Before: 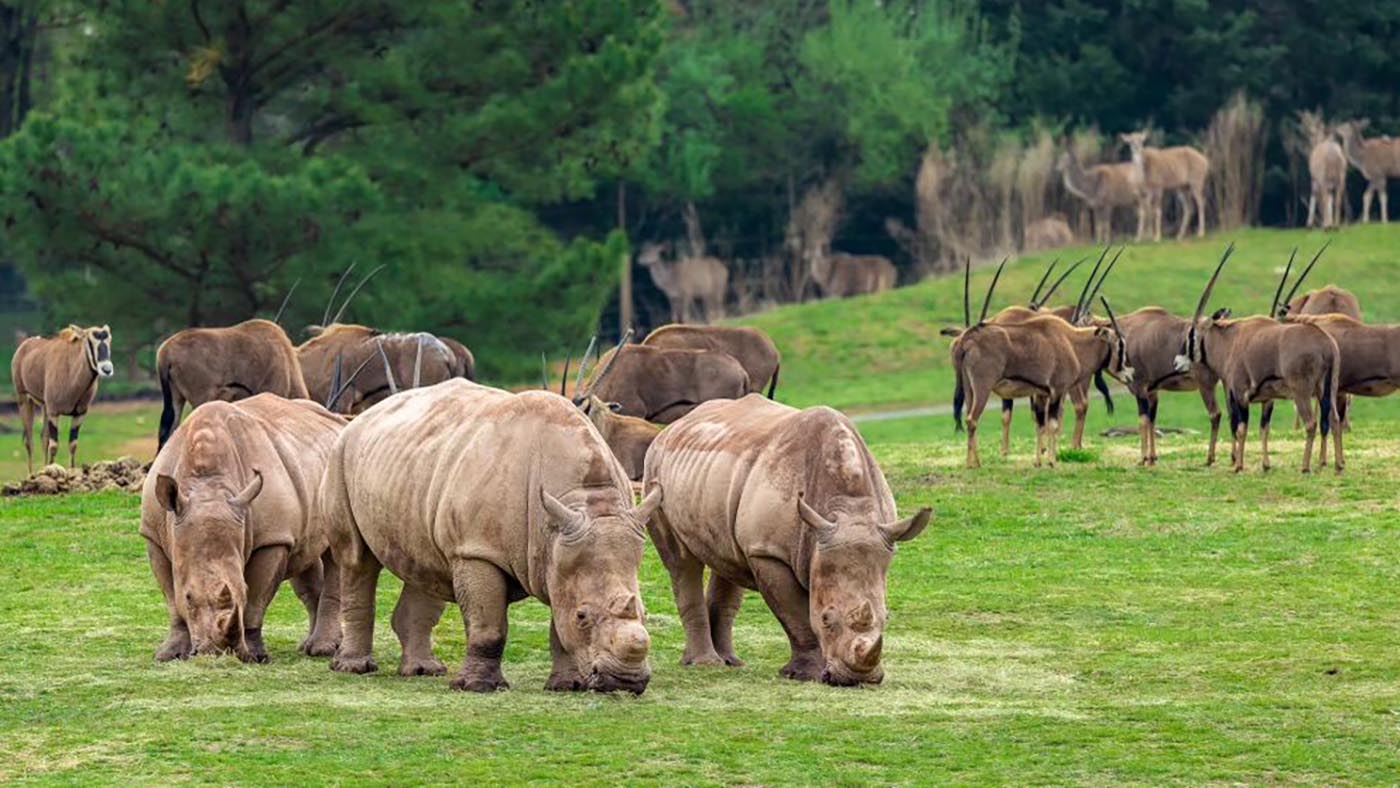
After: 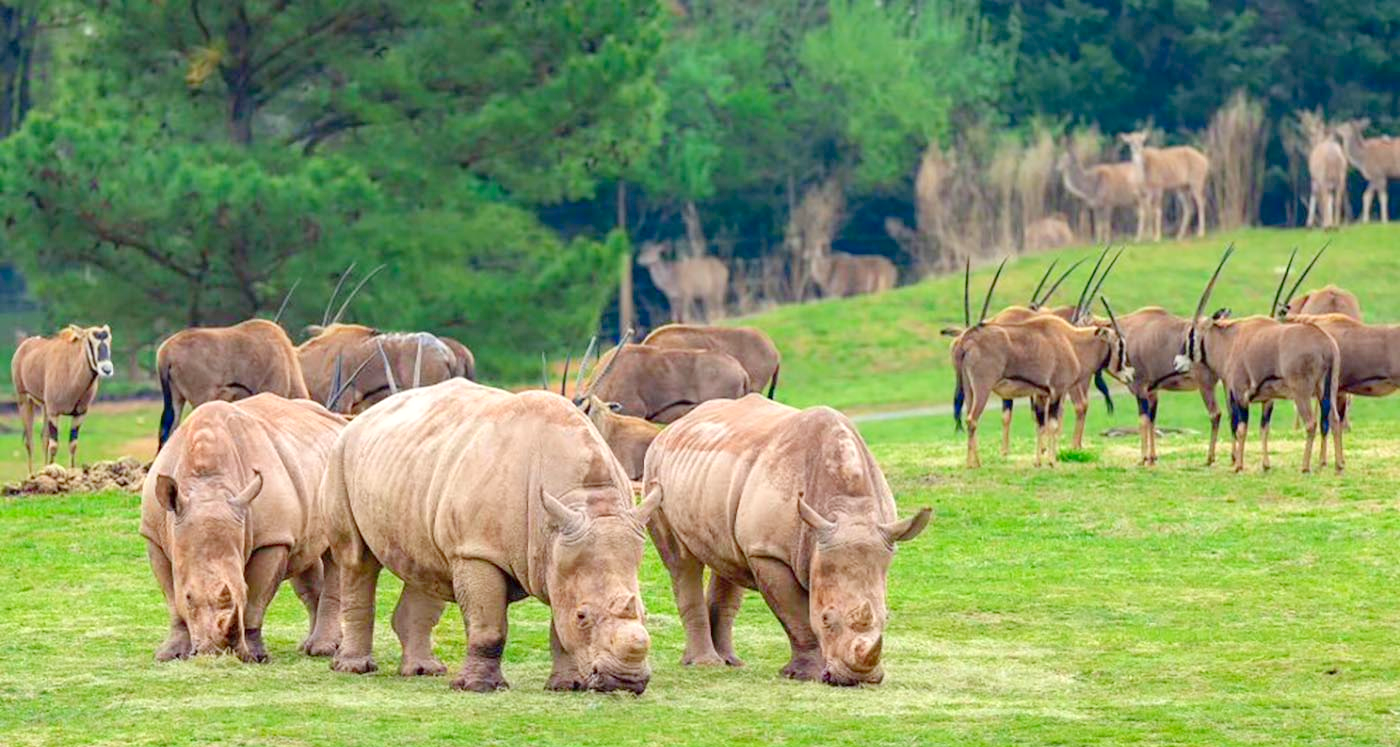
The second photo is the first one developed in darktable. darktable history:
levels: levels [0, 0.397, 0.955]
crop and rotate: top 0%, bottom 5.097%
